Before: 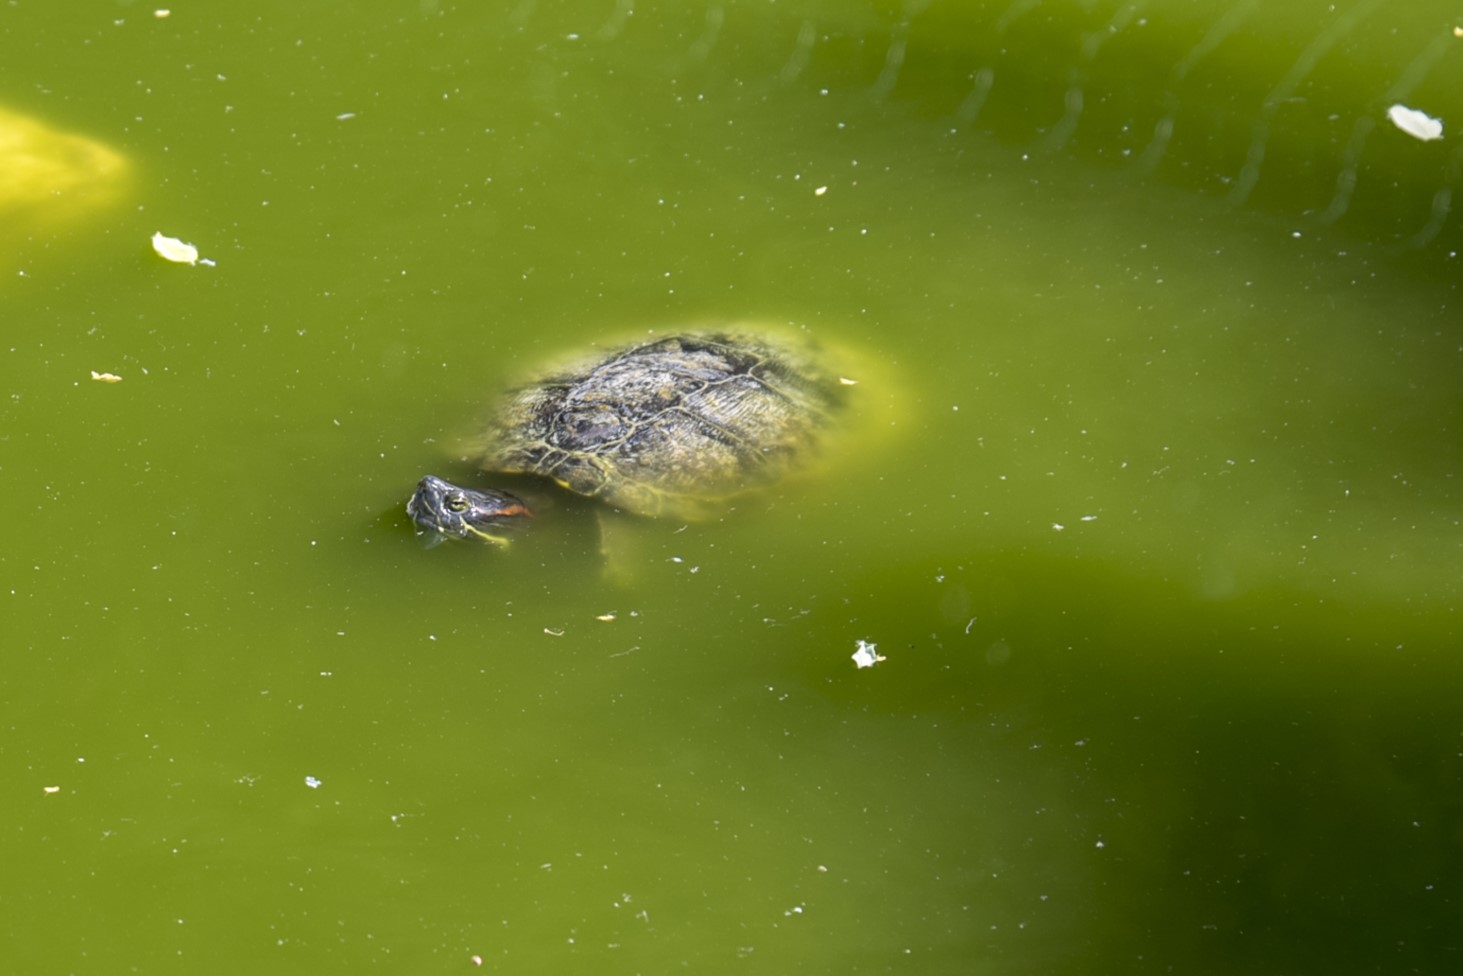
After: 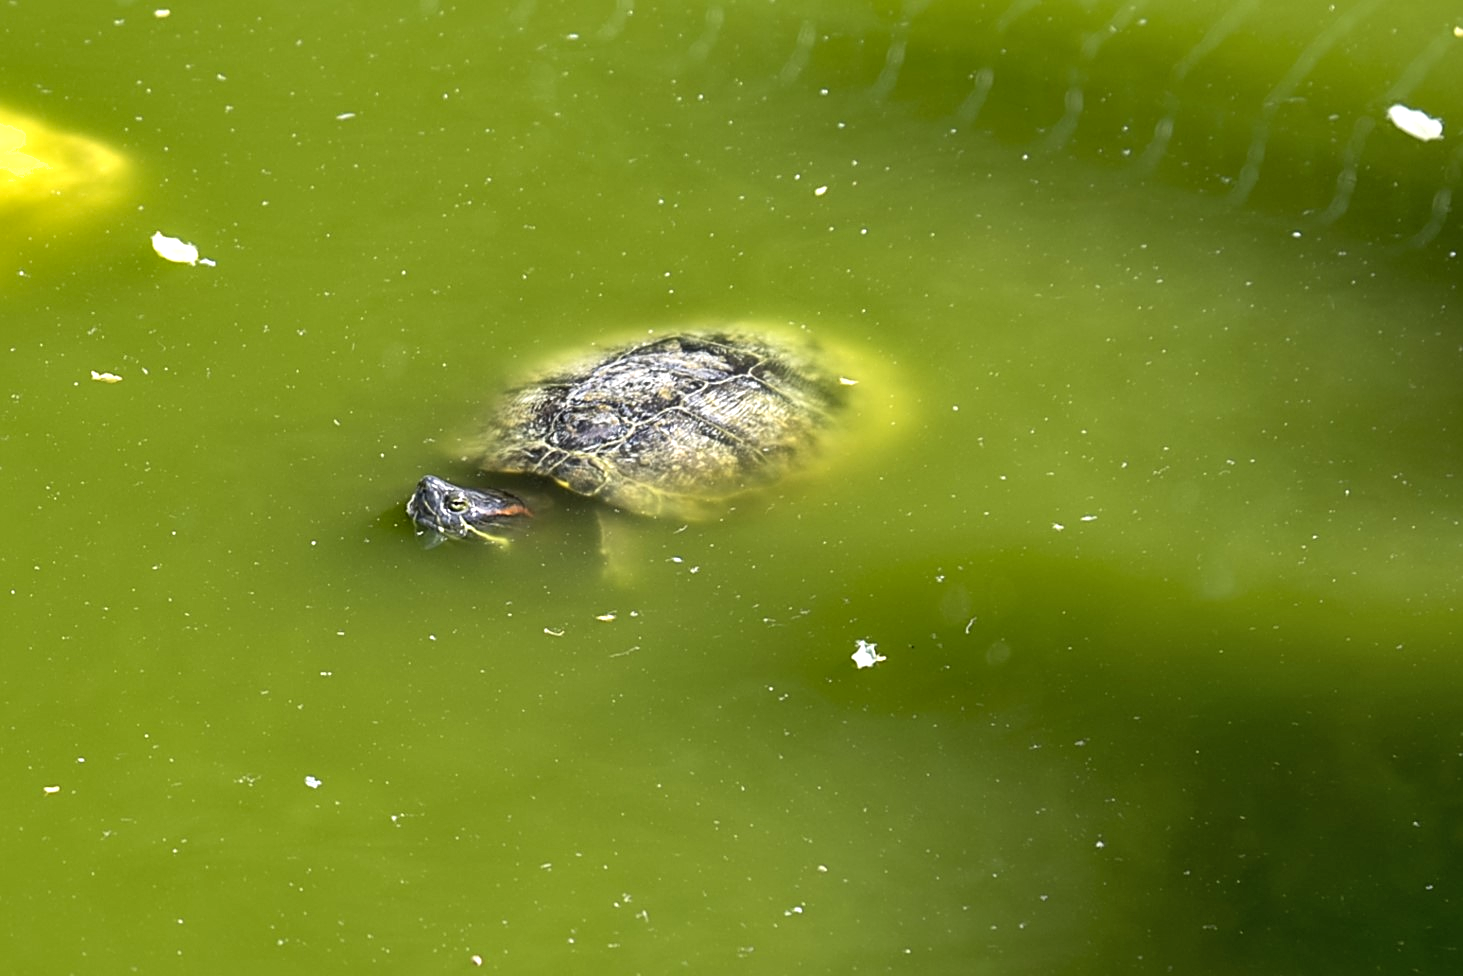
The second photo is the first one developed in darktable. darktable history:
tone equalizer: -8 EV -0.412 EV, -7 EV -0.365 EV, -6 EV -0.328 EV, -5 EV -0.227 EV, -3 EV 0.255 EV, -2 EV 0.339 EV, -1 EV 0.411 EV, +0 EV 0.434 EV
local contrast: mode bilateral grid, contrast 26, coarseness 49, detail 122%, midtone range 0.2
sharpen: on, module defaults
shadows and highlights: highlights color adjustment 46.22%, low approximation 0.01, soften with gaussian
